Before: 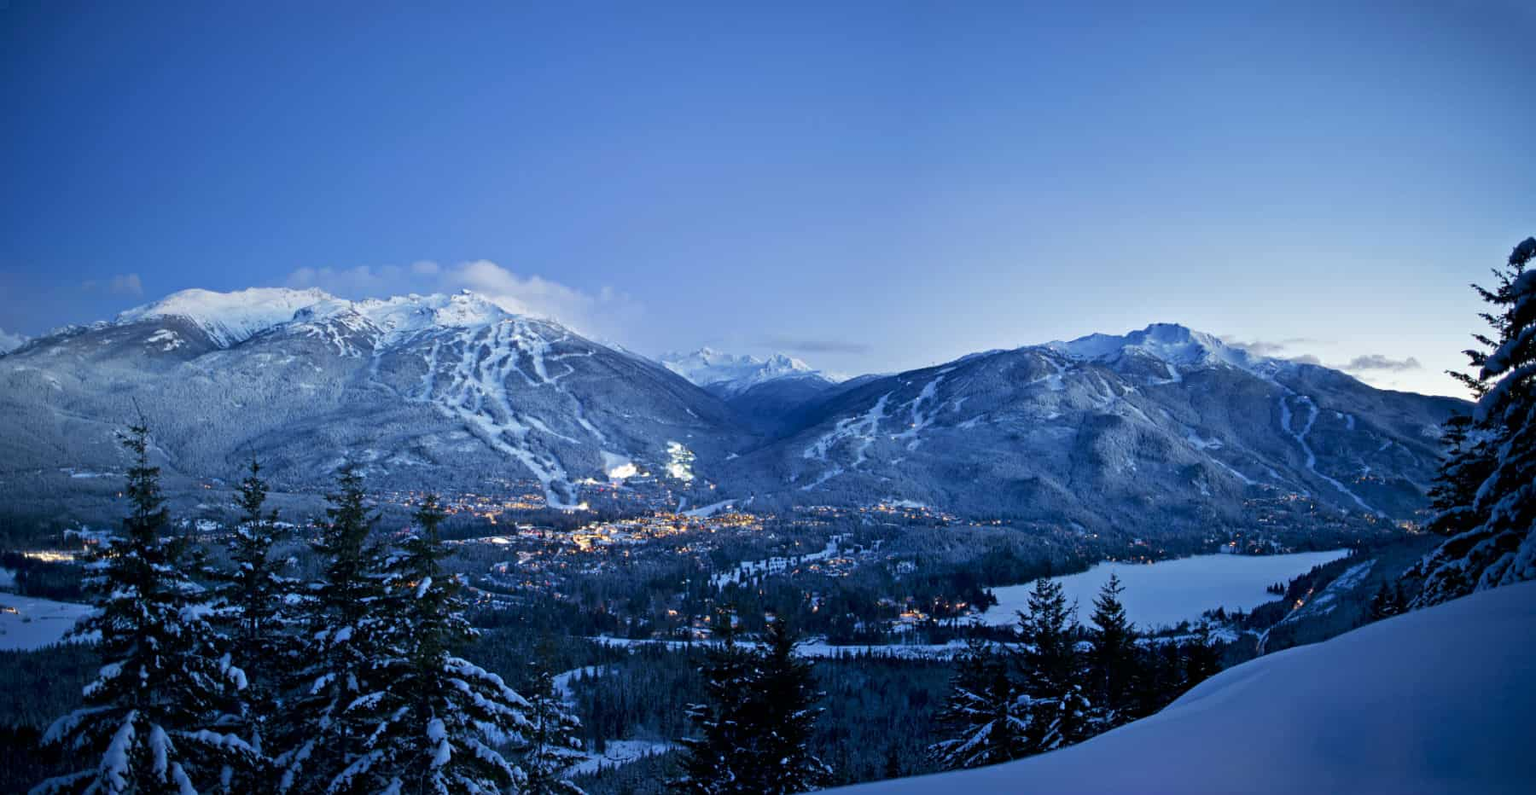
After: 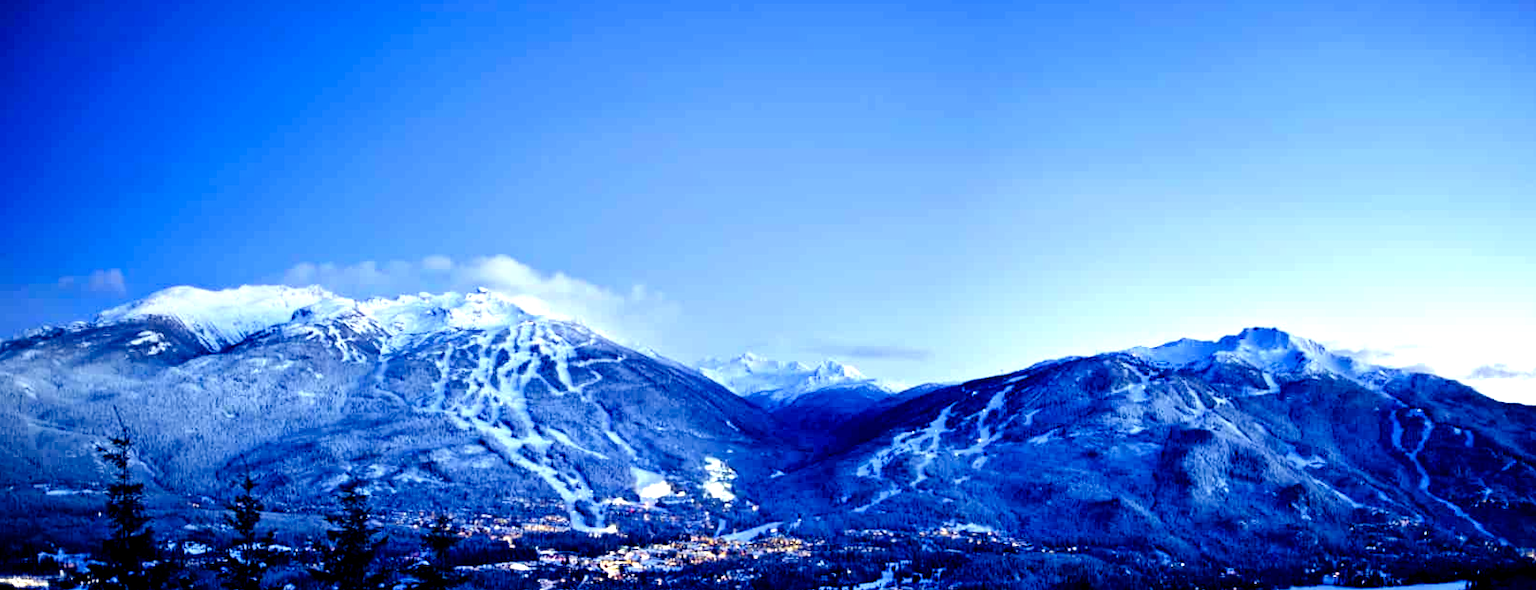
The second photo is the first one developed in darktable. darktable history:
color balance rgb: shadows lift › luminance -41.13%, shadows lift › chroma 14.13%, shadows lift › hue 260°, power › luminance -3.76%, power › chroma 0.56%, power › hue 40.37°, highlights gain › luminance 16.81%, highlights gain › chroma 2.94%, highlights gain › hue 260°, global offset › luminance -0.29%, global offset › chroma 0.31%, global offset › hue 260°, perceptual saturation grading › global saturation 20%, perceptual saturation grading › highlights -13.92%, perceptual saturation grading › shadows 50%
tone equalizer: -8 EV -0.75 EV, -7 EV -0.7 EV, -6 EV -0.6 EV, -5 EV -0.4 EV, -3 EV 0.4 EV, -2 EV 0.6 EV, -1 EV 0.7 EV, +0 EV 0.75 EV, edges refinement/feathering 500, mask exposure compensation -1.57 EV, preserve details no
crop: left 1.509%, top 3.452%, right 7.696%, bottom 28.452%
rotate and perspective: rotation 0.192°, lens shift (horizontal) -0.015, crop left 0.005, crop right 0.996, crop top 0.006, crop bottom 0.99
rgb levels: preserve colors max RGB
